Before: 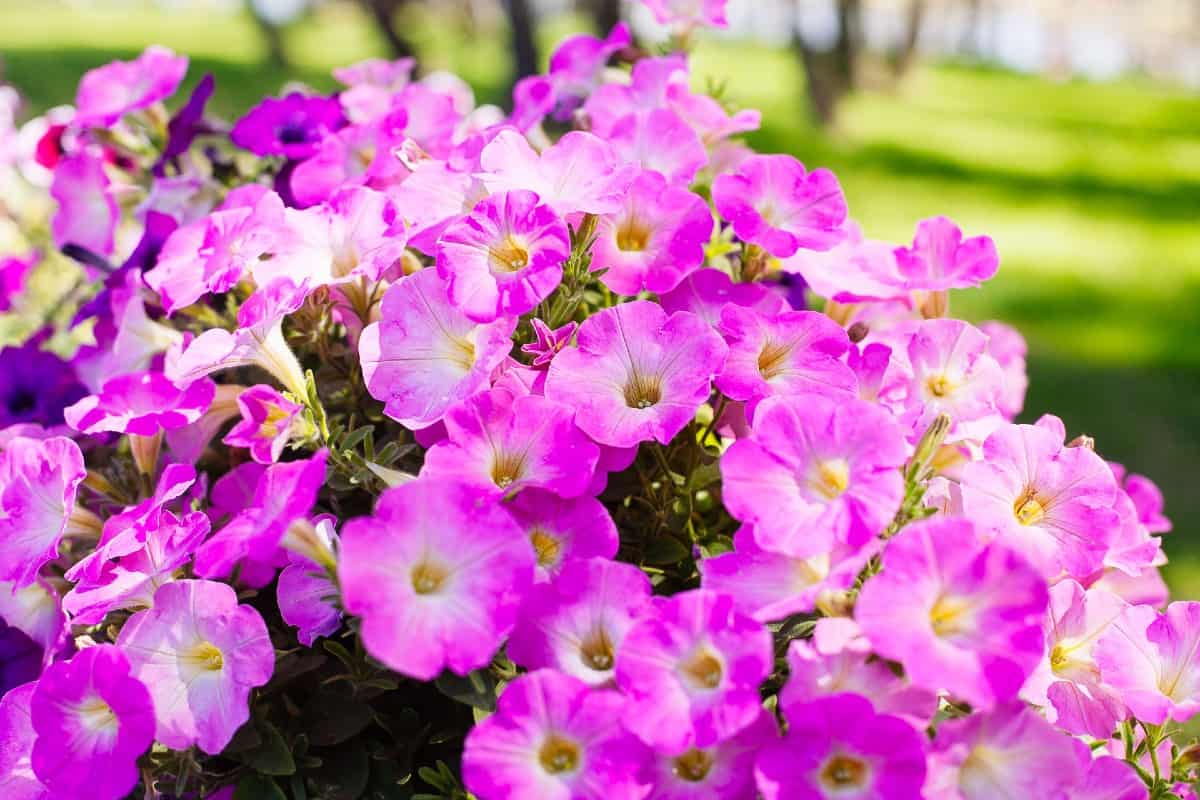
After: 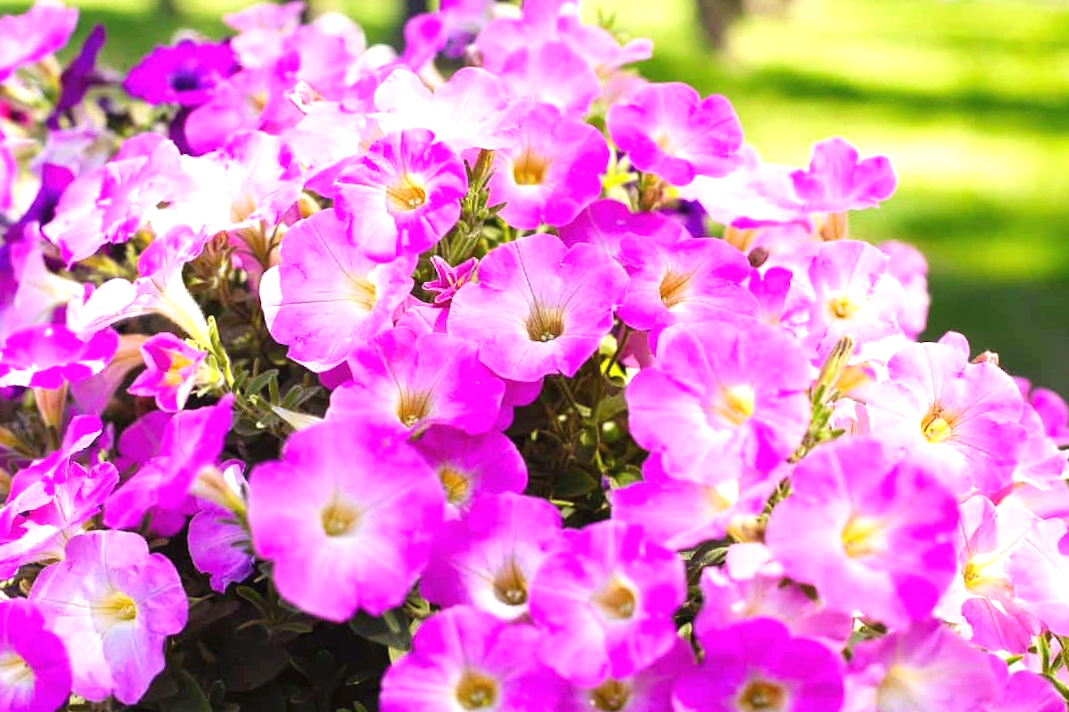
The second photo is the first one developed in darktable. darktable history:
exposure: black level correction -0.002, exposure 0.54 EV, compensate highlight preservation false
crop and rotate: angle 2.26°, left 5.634%, top 5.689%
